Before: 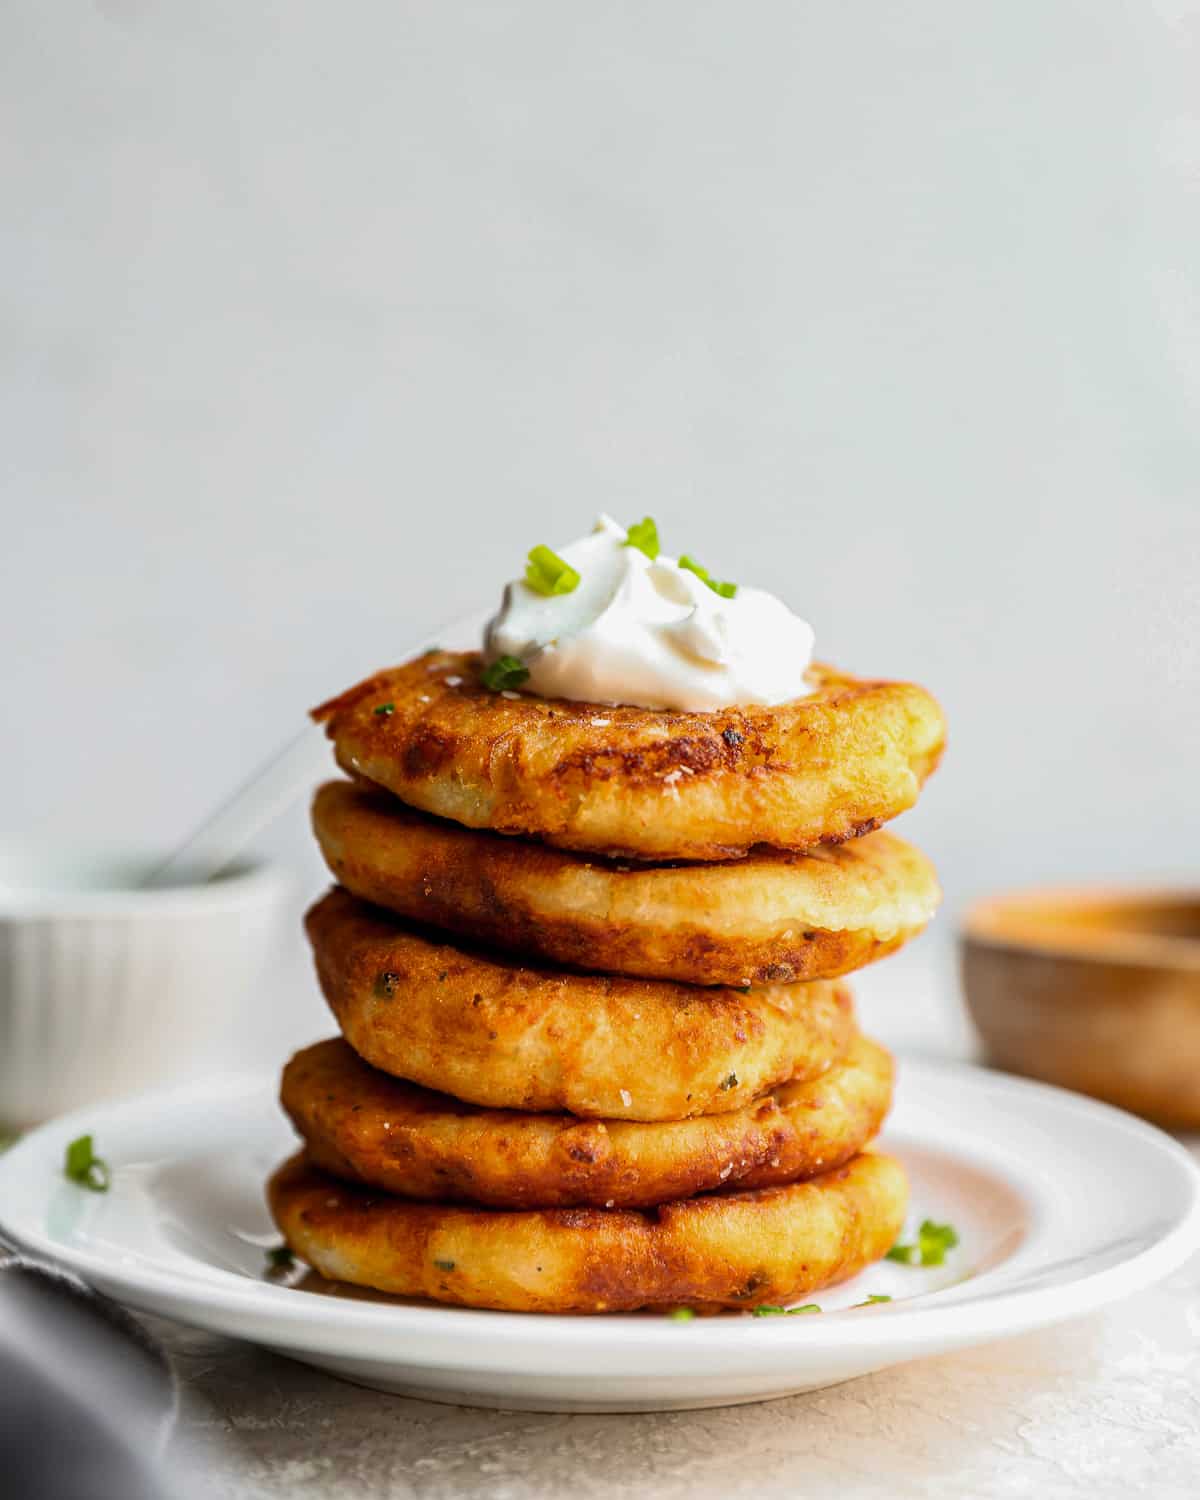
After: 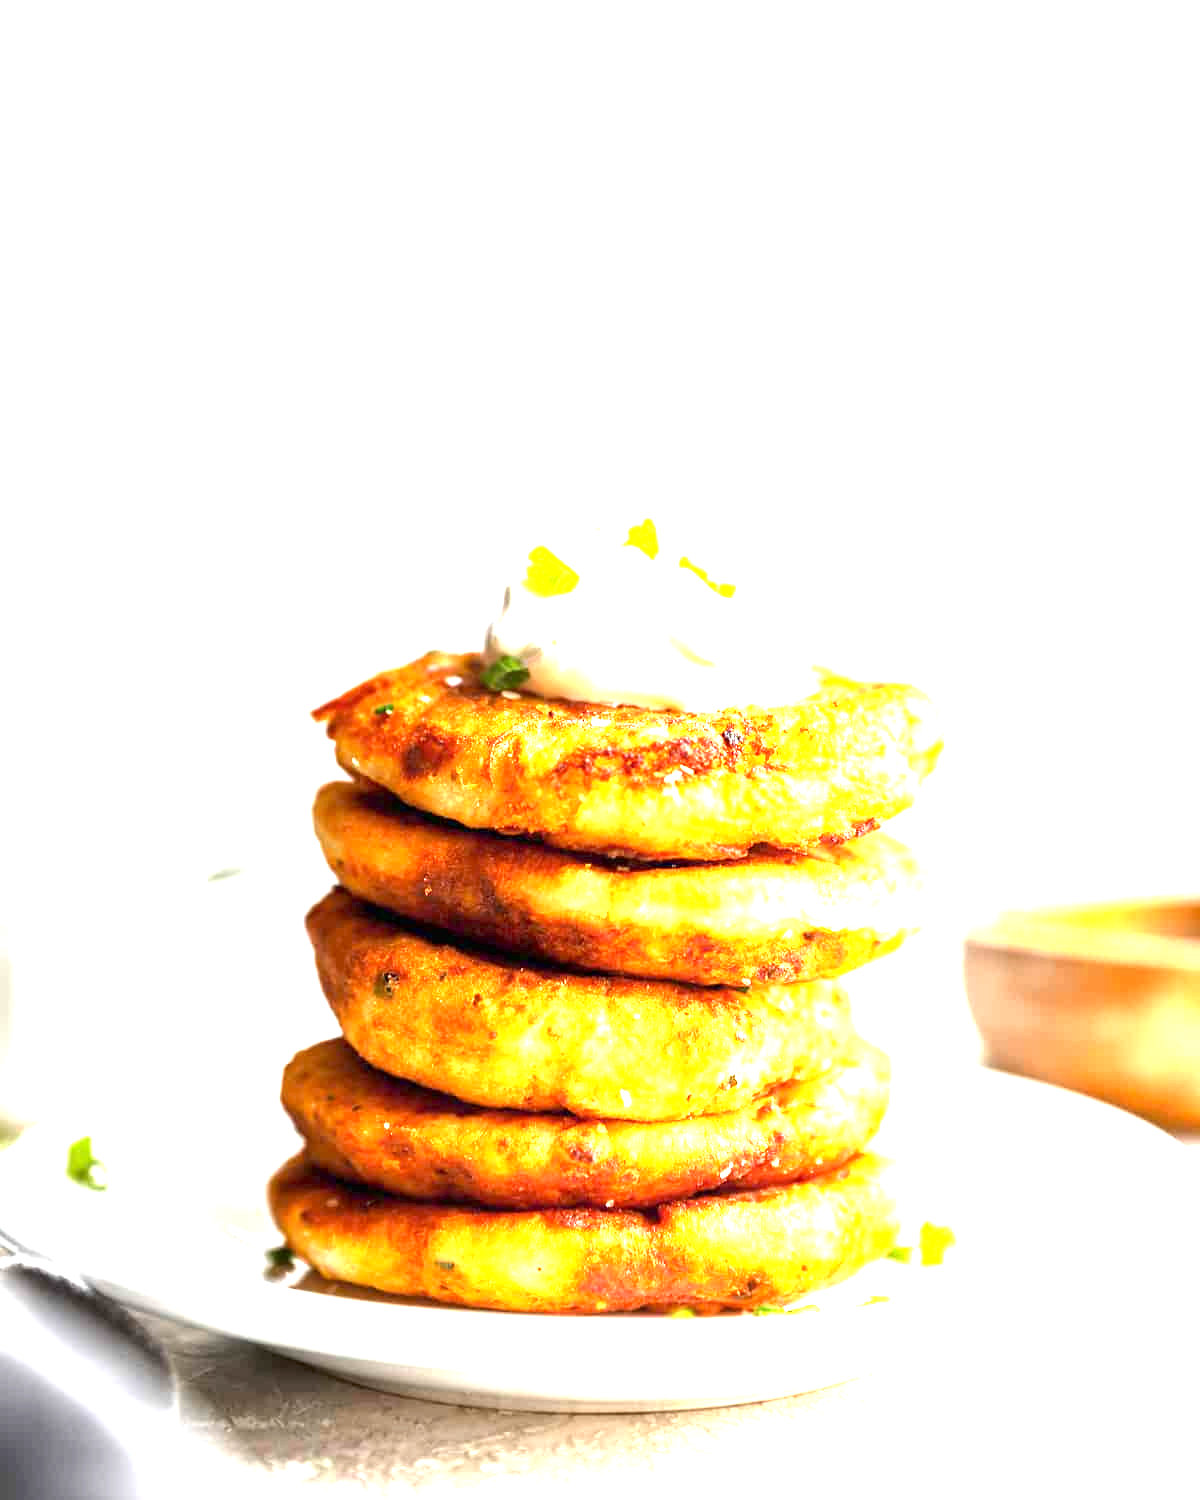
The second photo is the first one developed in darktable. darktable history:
exposure: exposure 2.216 EV, compensate highlight preservation false
